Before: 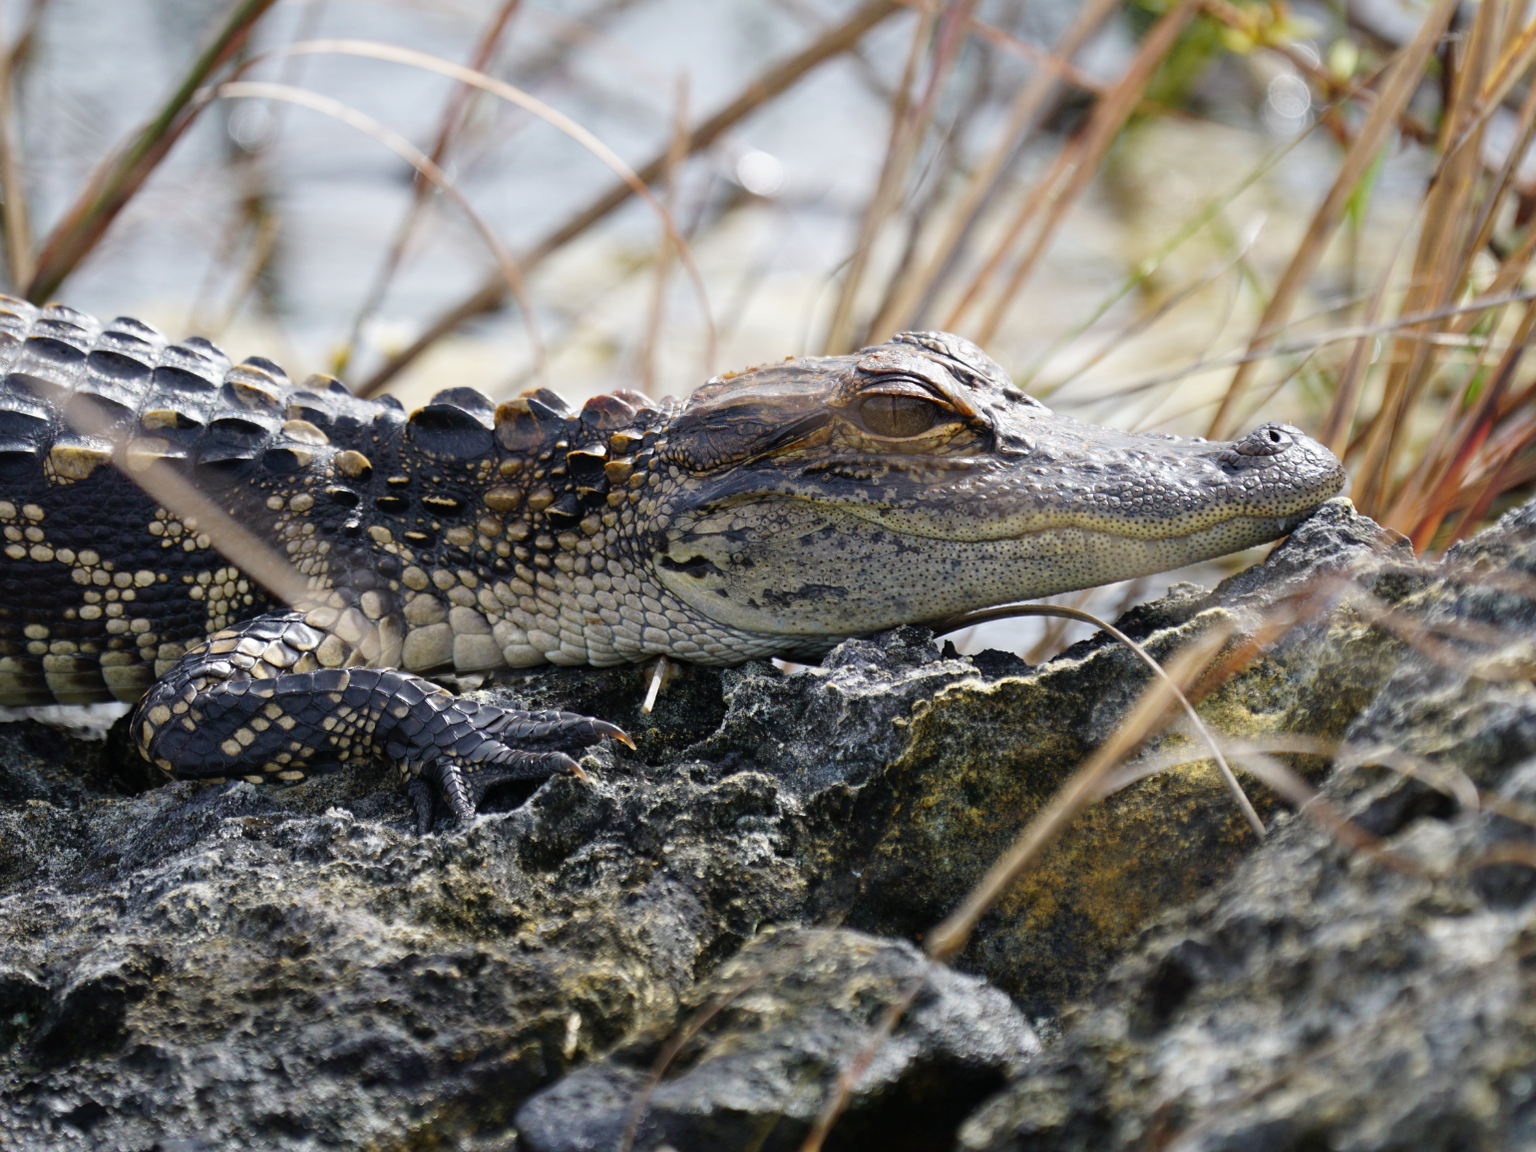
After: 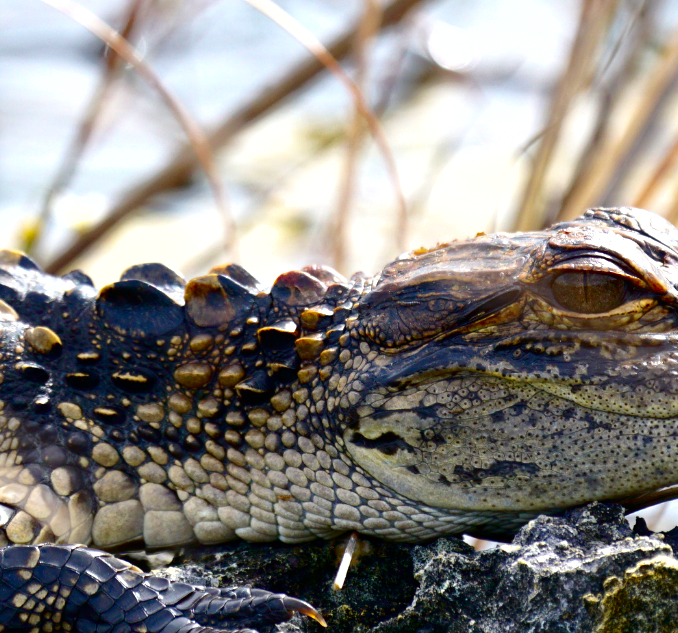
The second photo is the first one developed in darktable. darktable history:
contrast brightness saturation: contrast 0.22, brightness -0.19, saturation 0.24
exposure: black level correction 0.001, exposure 0.5 EV, compensate exposure bias true, compensate highlight preservation false
color correction: highlights a* -0.182, highlights b* -0.124
shadows and highlights: on, module defaults
crop: left 20.248%, top 10.86%, right 35.675%, bottom 34.321%
